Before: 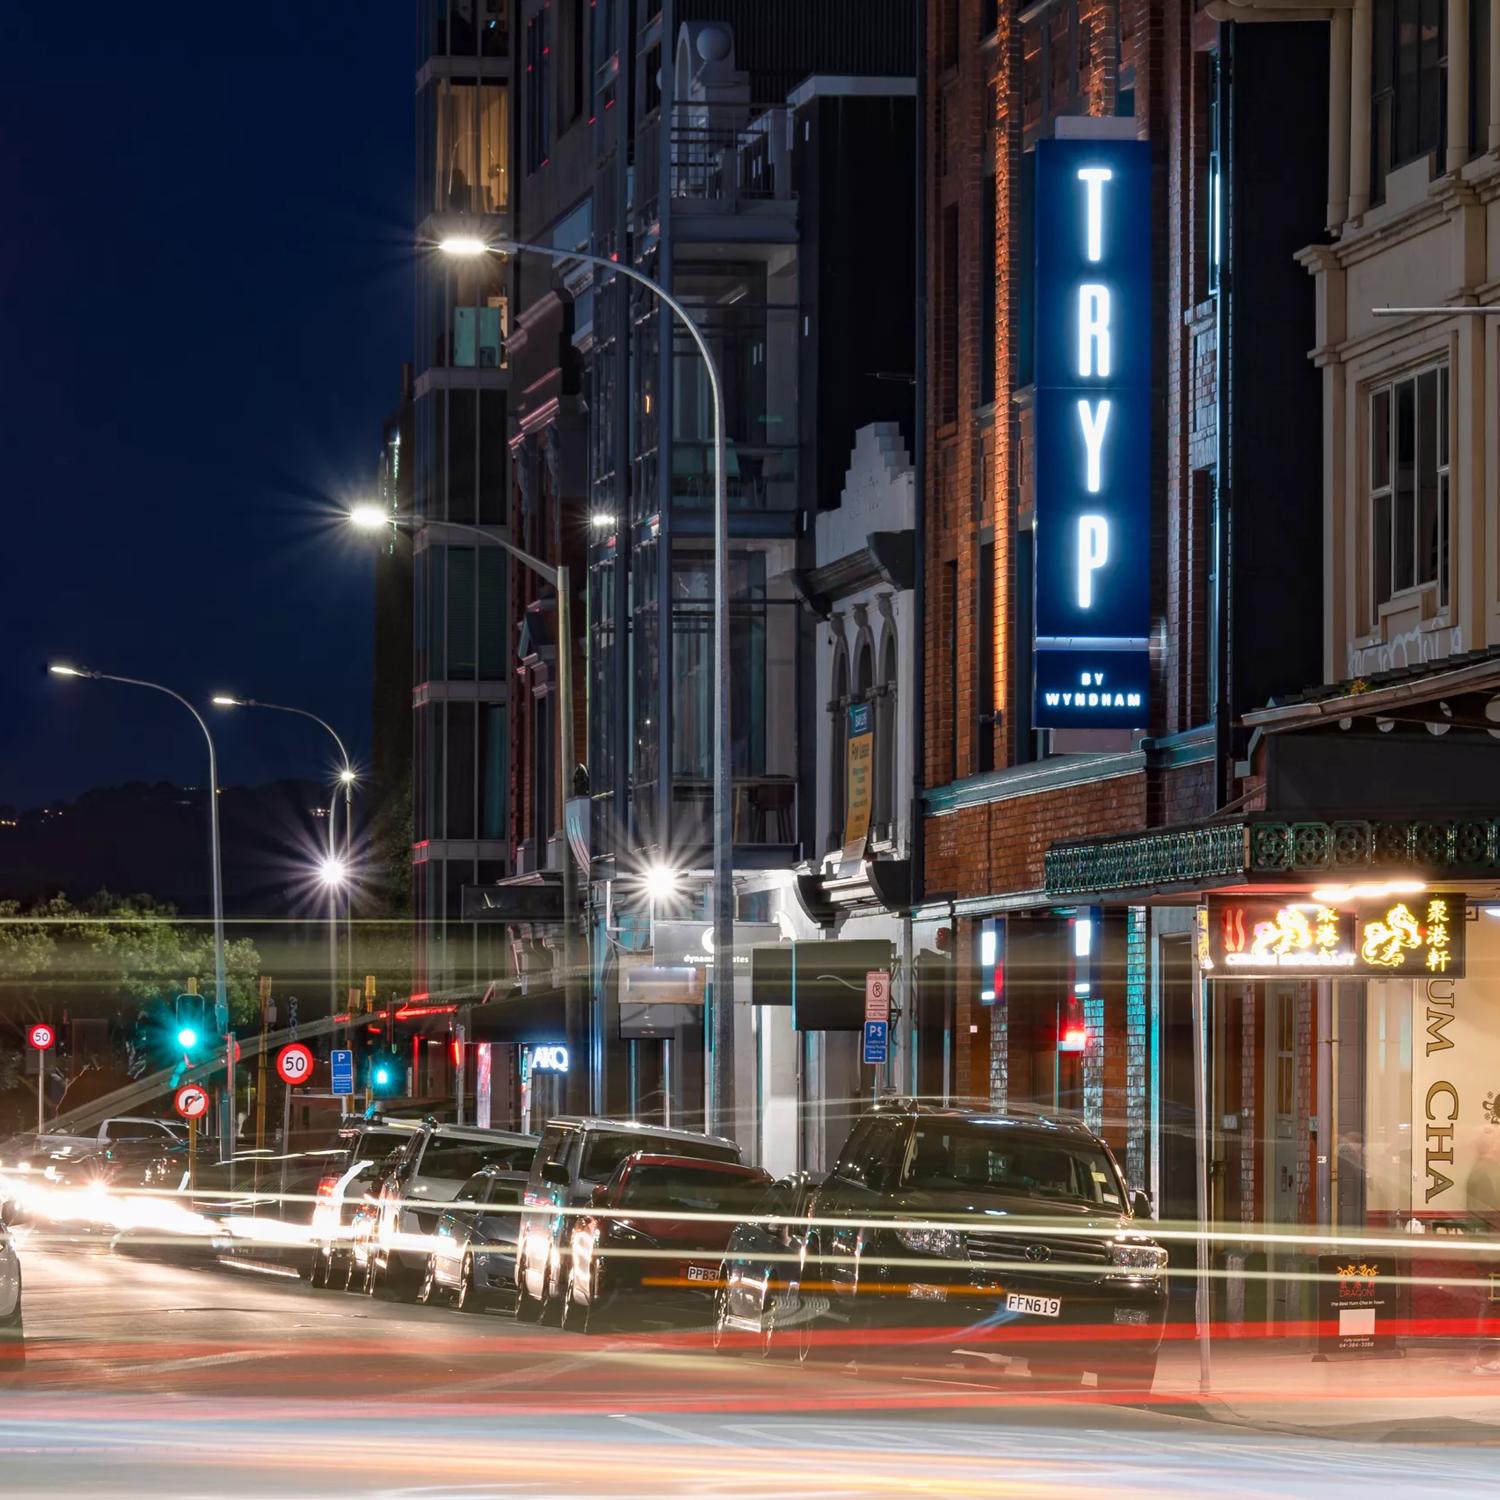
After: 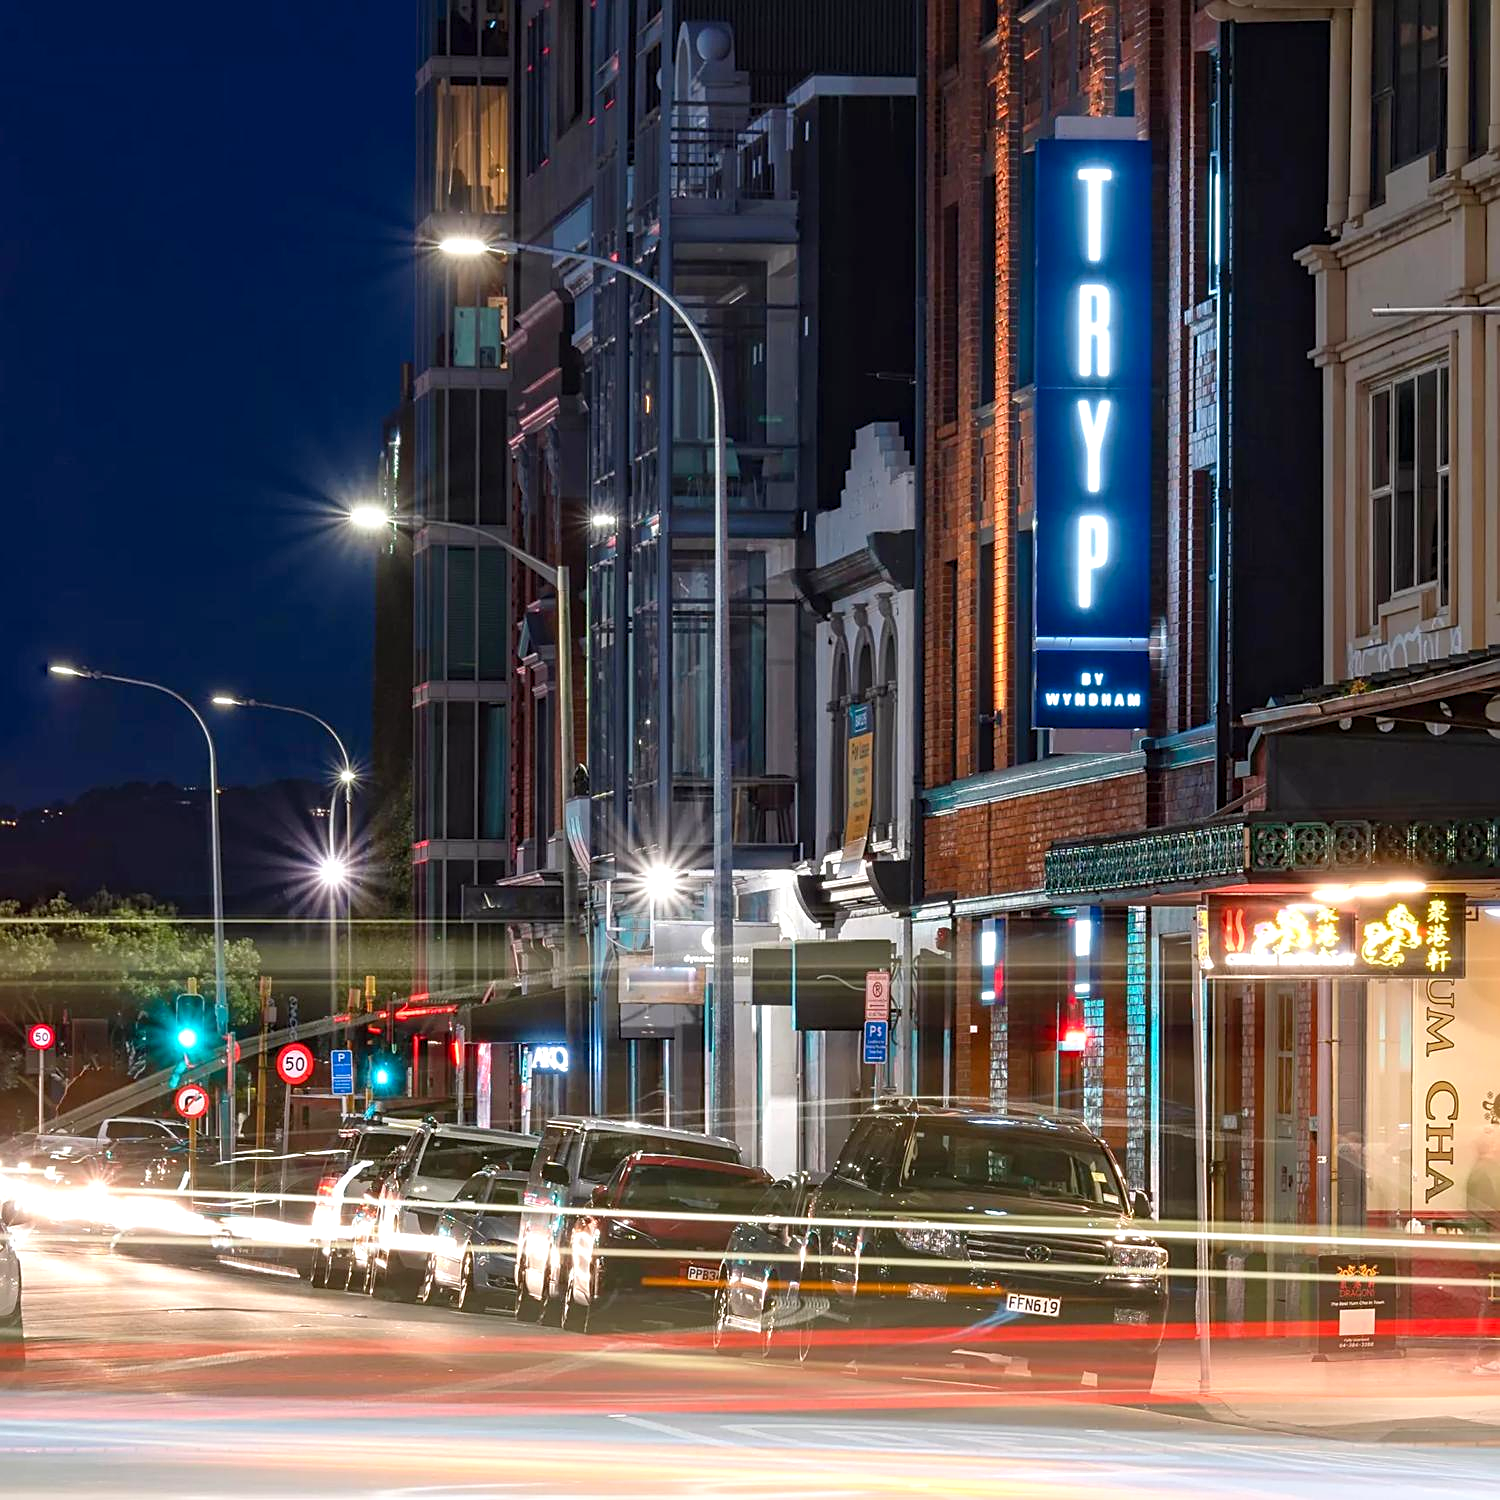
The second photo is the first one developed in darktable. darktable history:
sharpen: on, module defaults
levels: levels [0, 0.435, 0.917]
